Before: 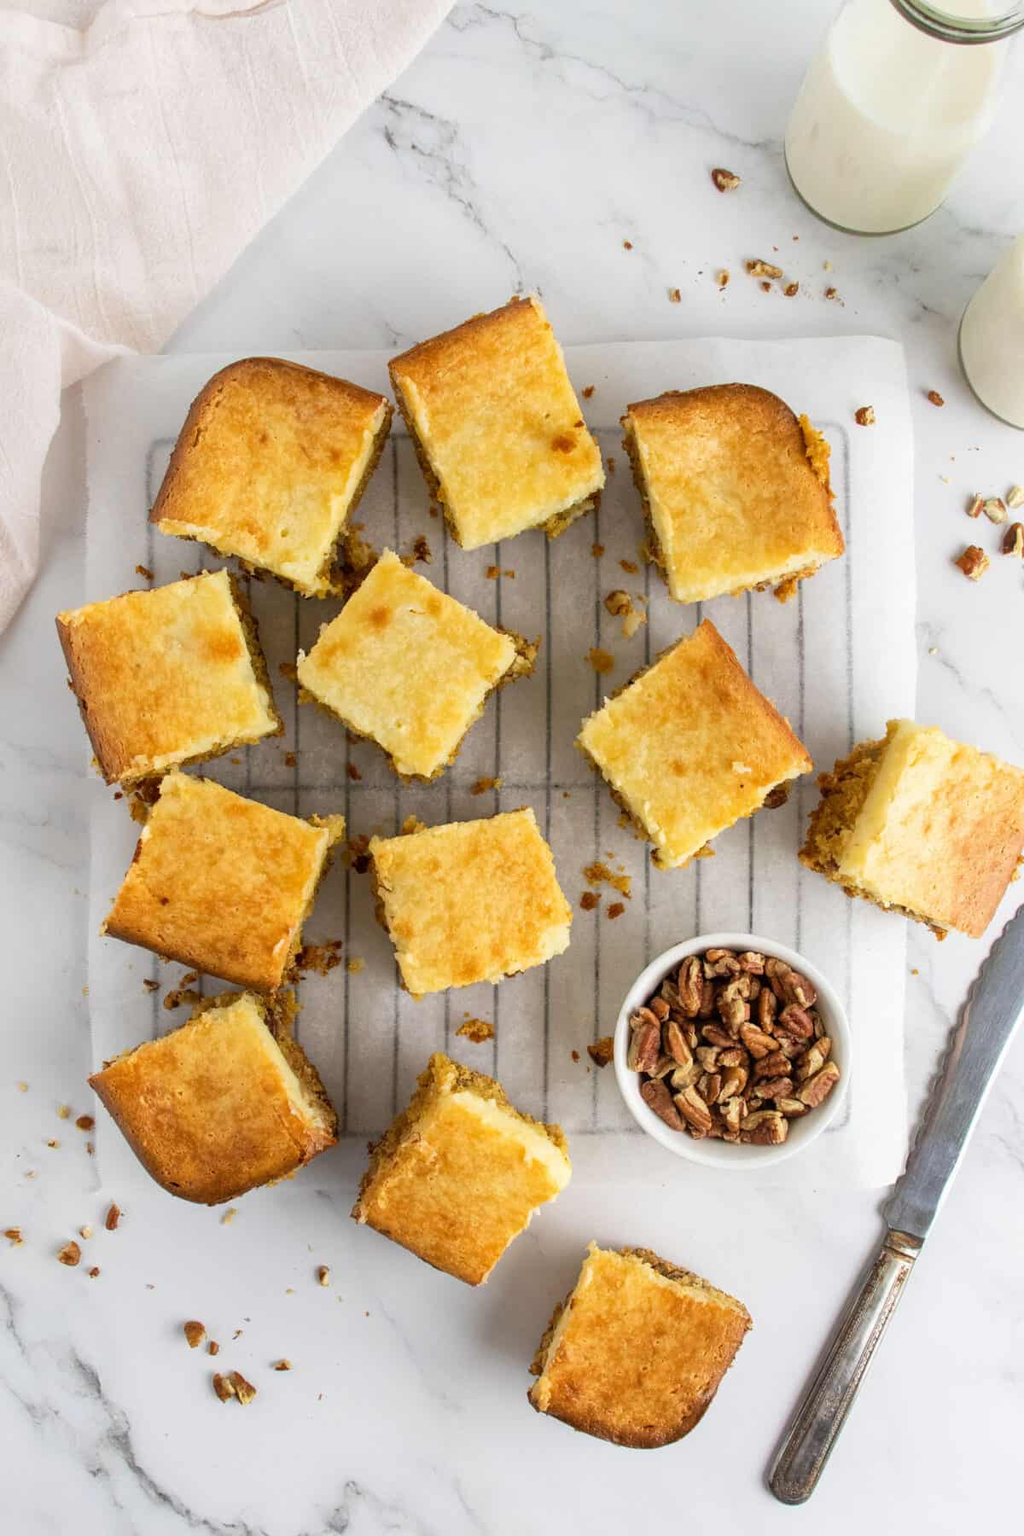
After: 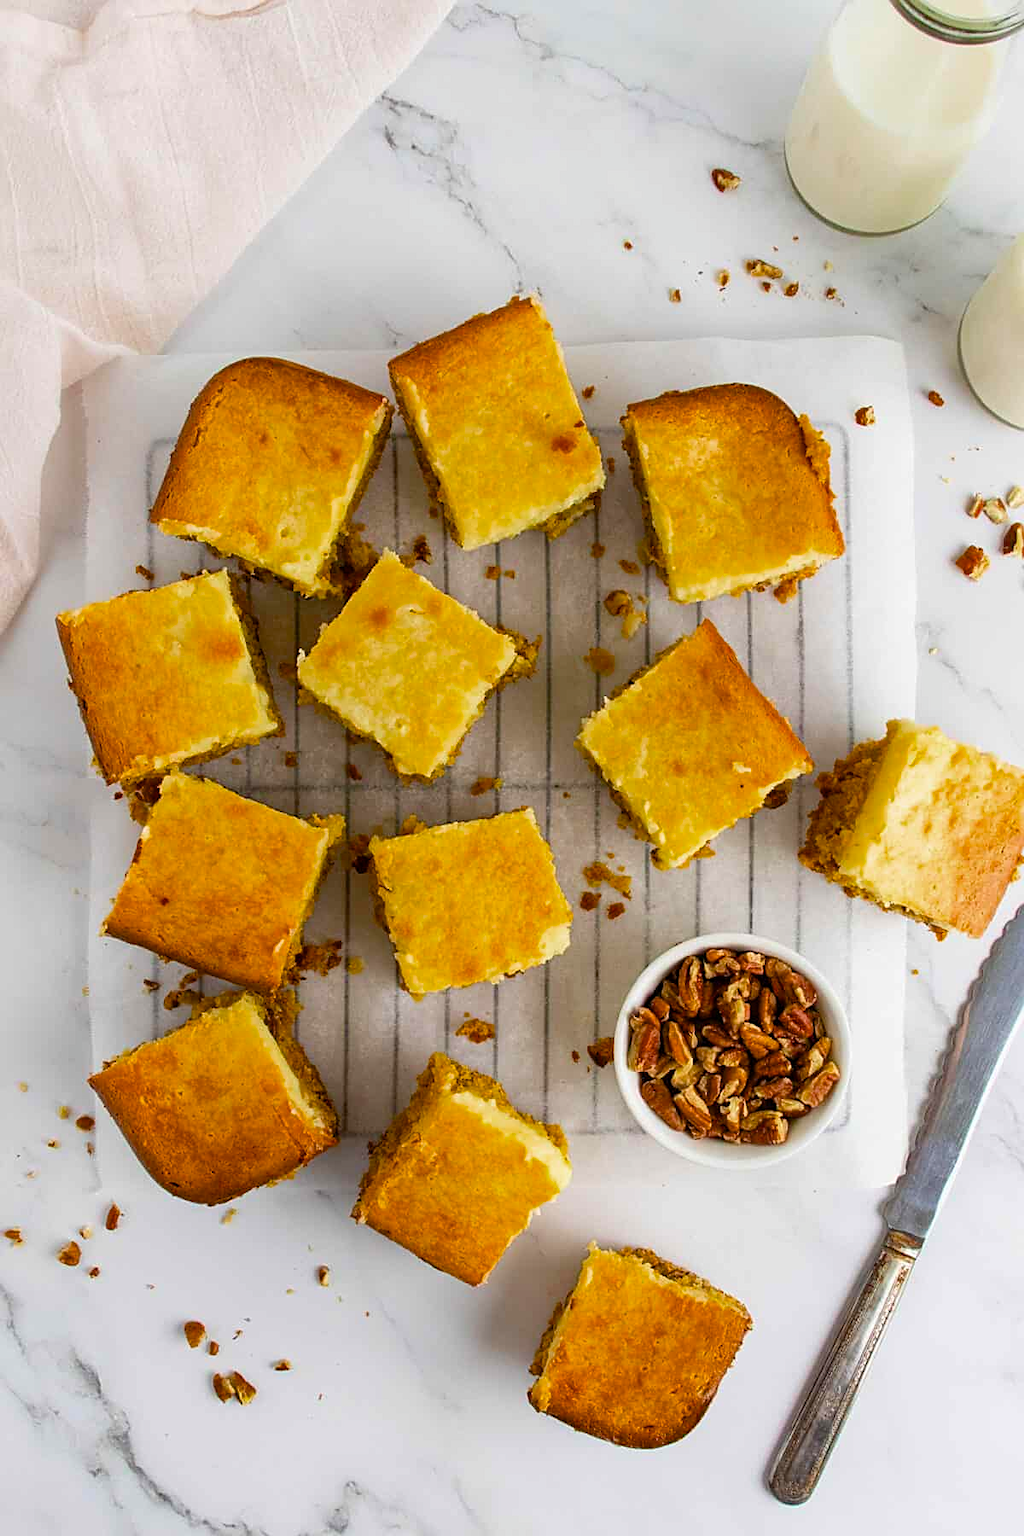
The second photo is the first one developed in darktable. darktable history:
color balance rgb: perceptual saturation grading › global saturation 19.888%, perceptual brilliance grading › global brilliance -1.383%, perceptual brilliance grading › highlights -1.359%, perceptual brilliance grading › mid-tones -1.654%, perceptual brilliance grading › shadows -0.617%, global vibrance 10.424%, saturation formula JzAzBz (2021)
contrast brightness saturation: saturation 0.123
sharpen: on, module defaults
